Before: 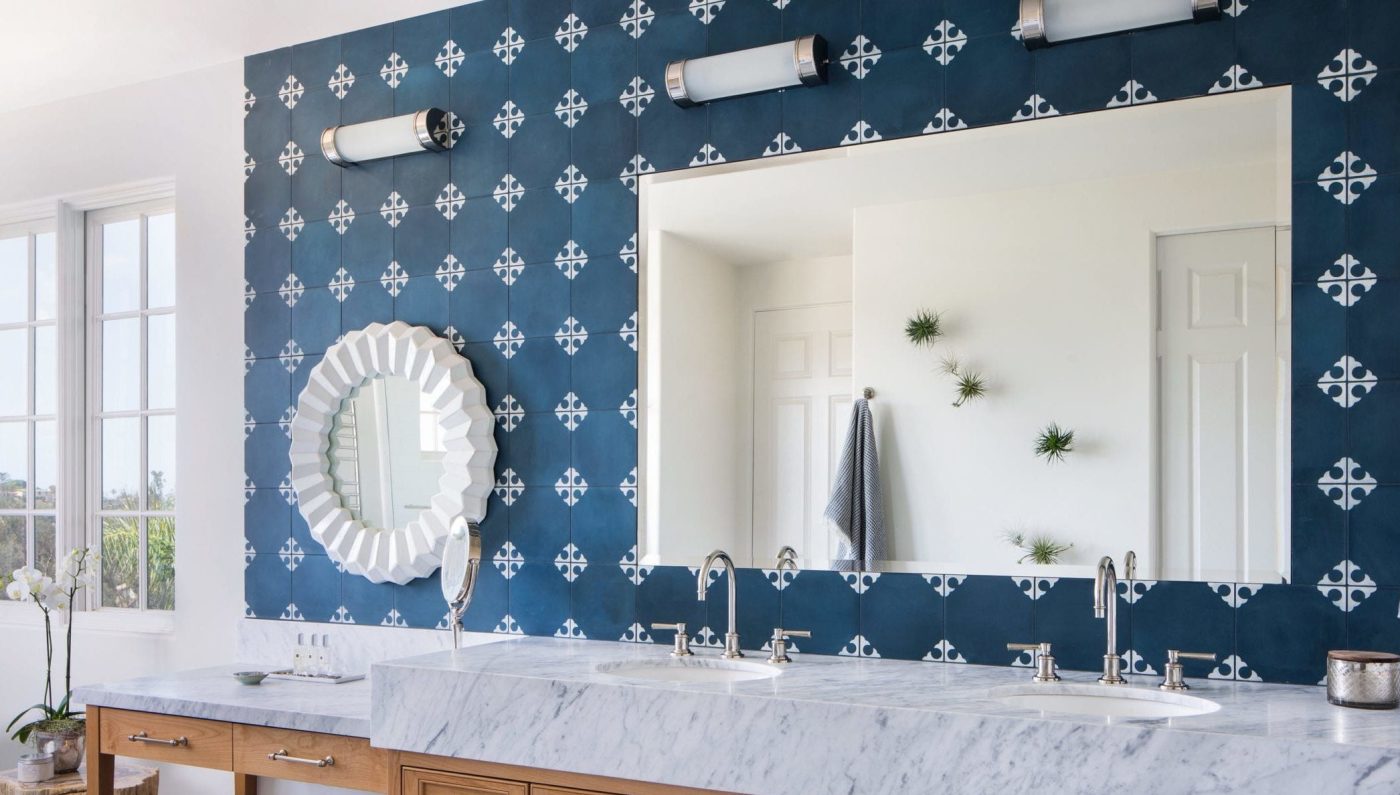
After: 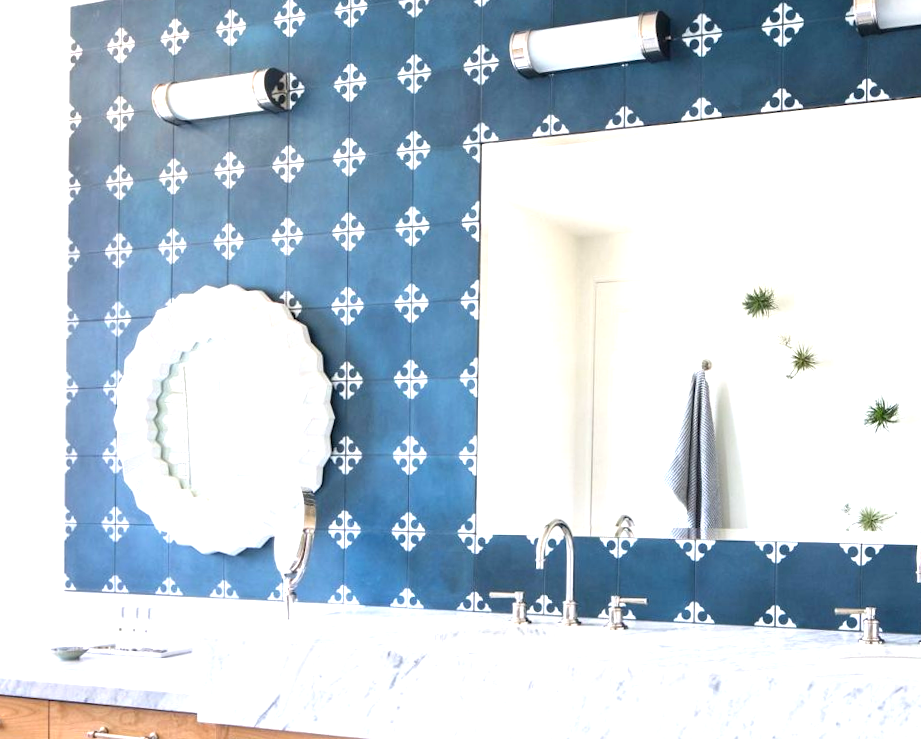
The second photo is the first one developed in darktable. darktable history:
crop and rotate: left 14.436%, right 18.898%
exposure: black level correction 0, exposure 1.1 EV, compensate exposure bias true, compensate highlight preservation false
rotate and perspective: rotation 0.679°, lens shift (horizontal) 0.136, crop left 0.009, crop right 0.991, crop top 0.078, crop bottom 0.95
